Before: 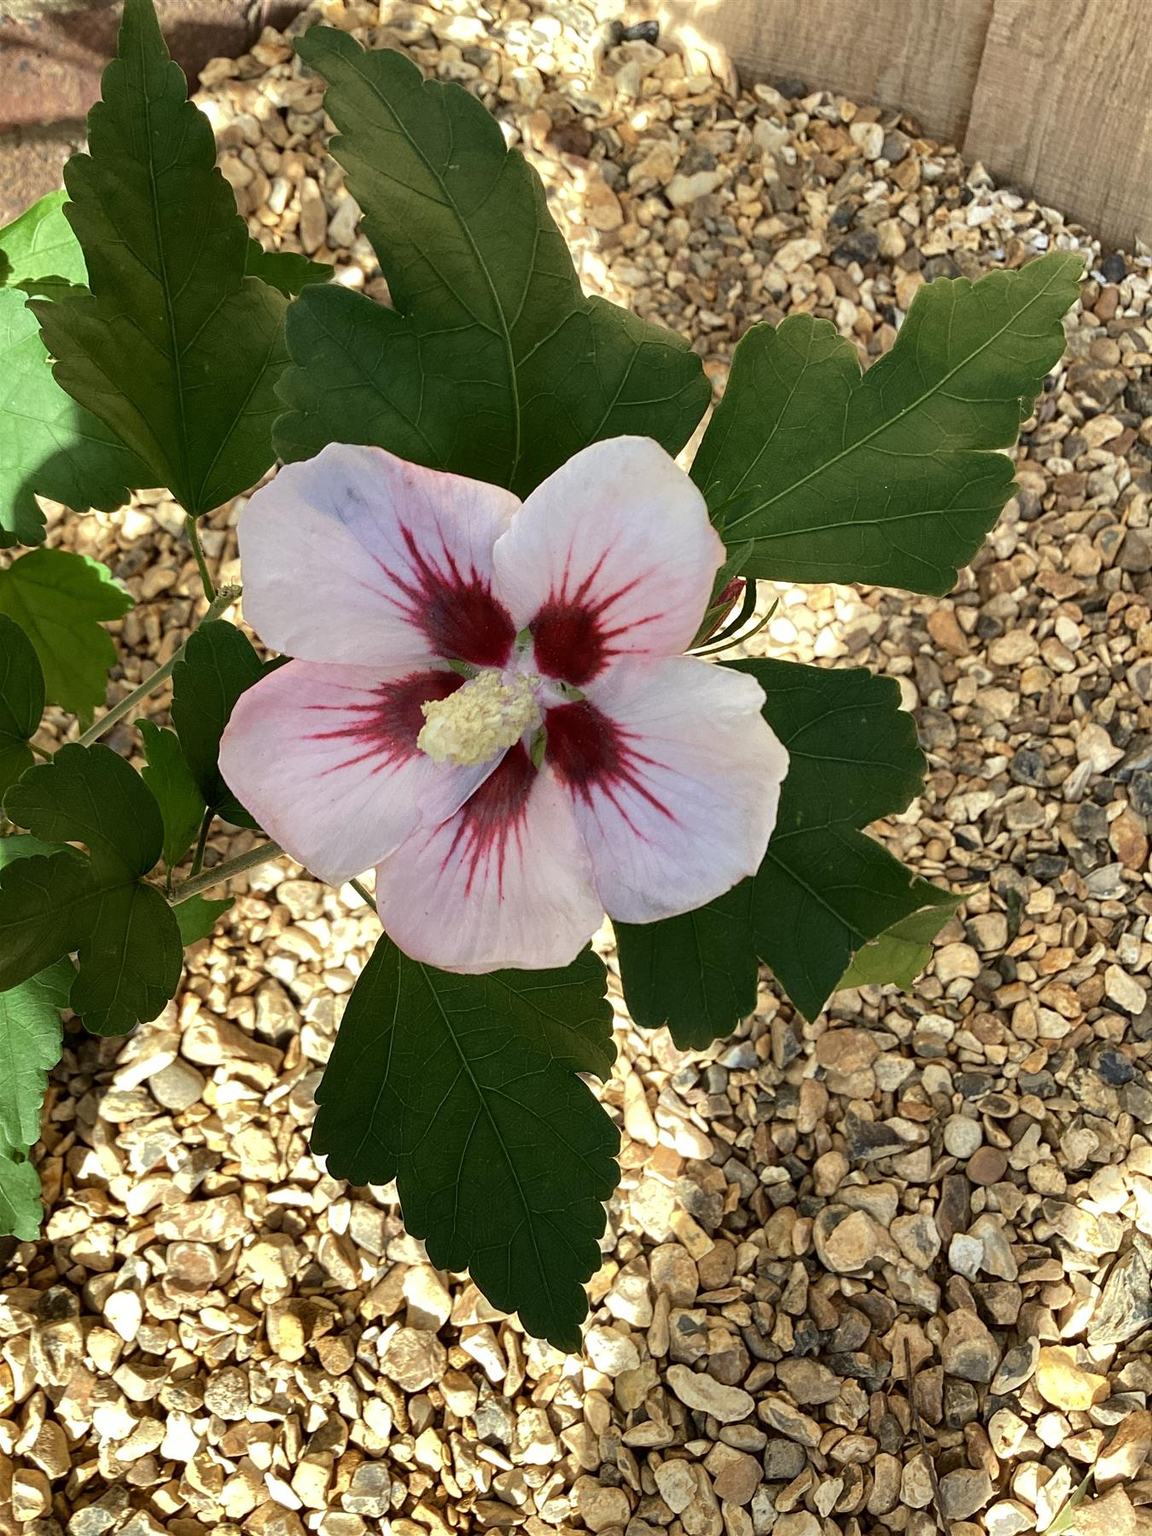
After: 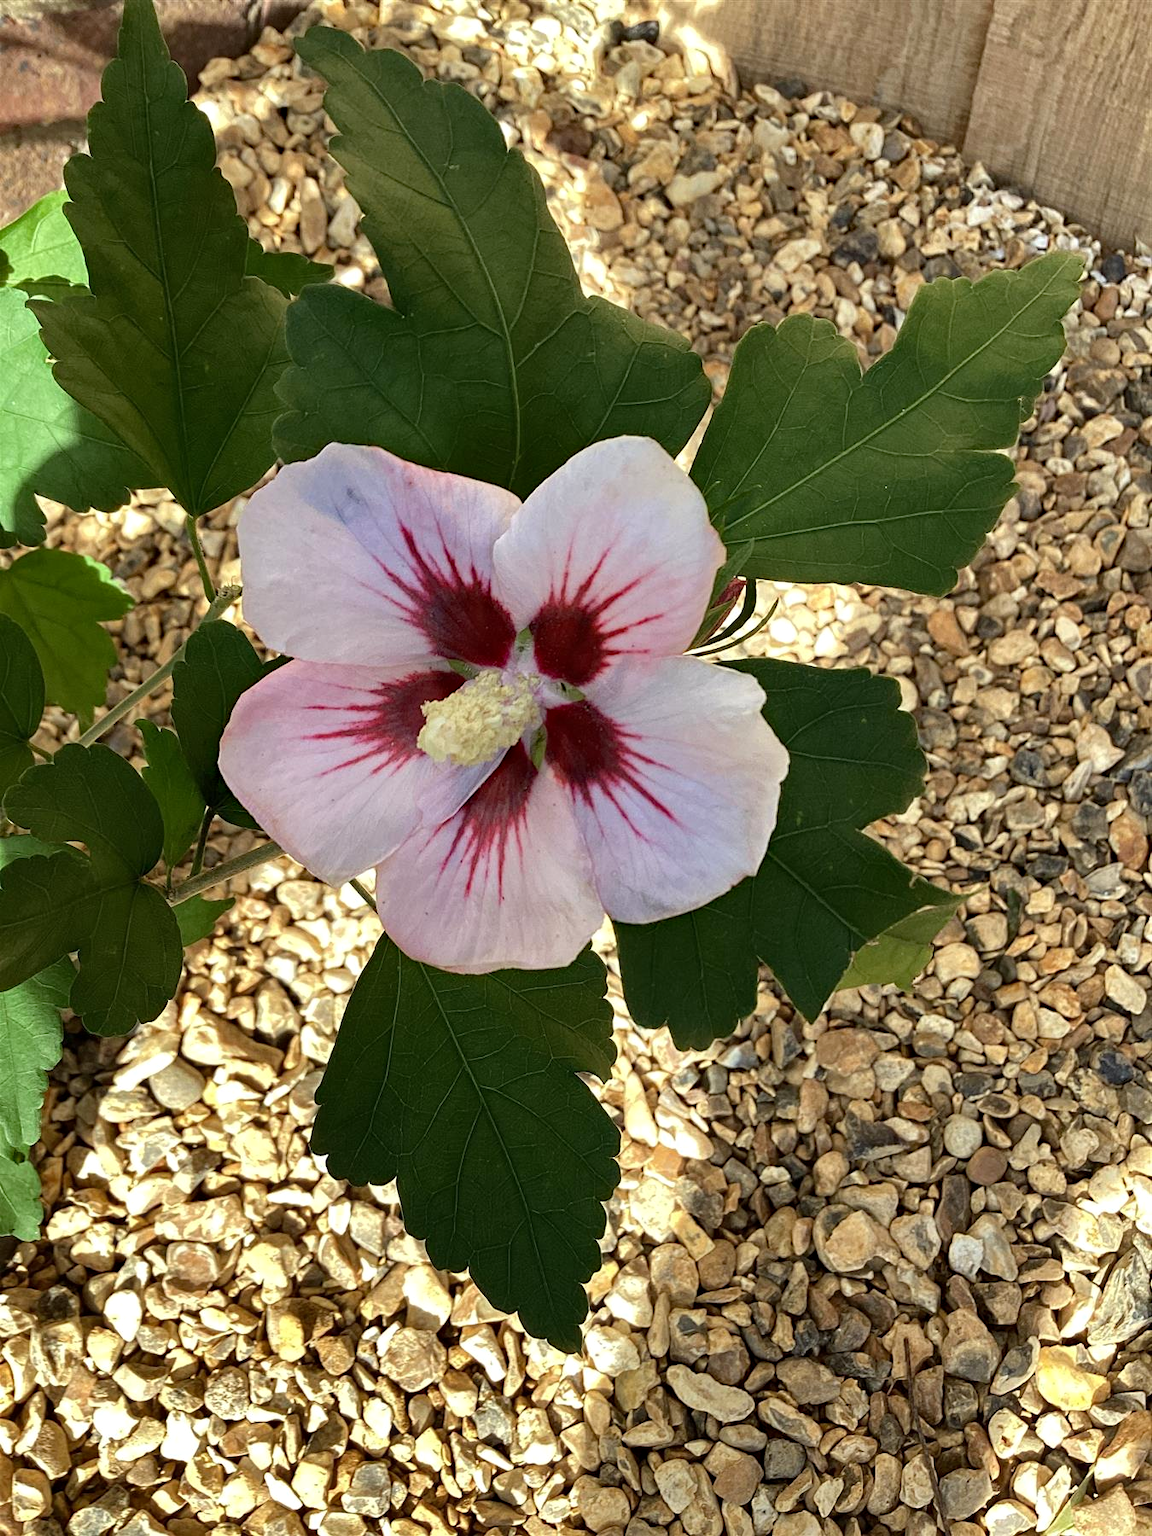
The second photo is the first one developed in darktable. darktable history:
haze removal: compatibility mode true, adaptive false
shadows and highlights: shadows 12, white point adjustment 1.2, soften with gaussian
